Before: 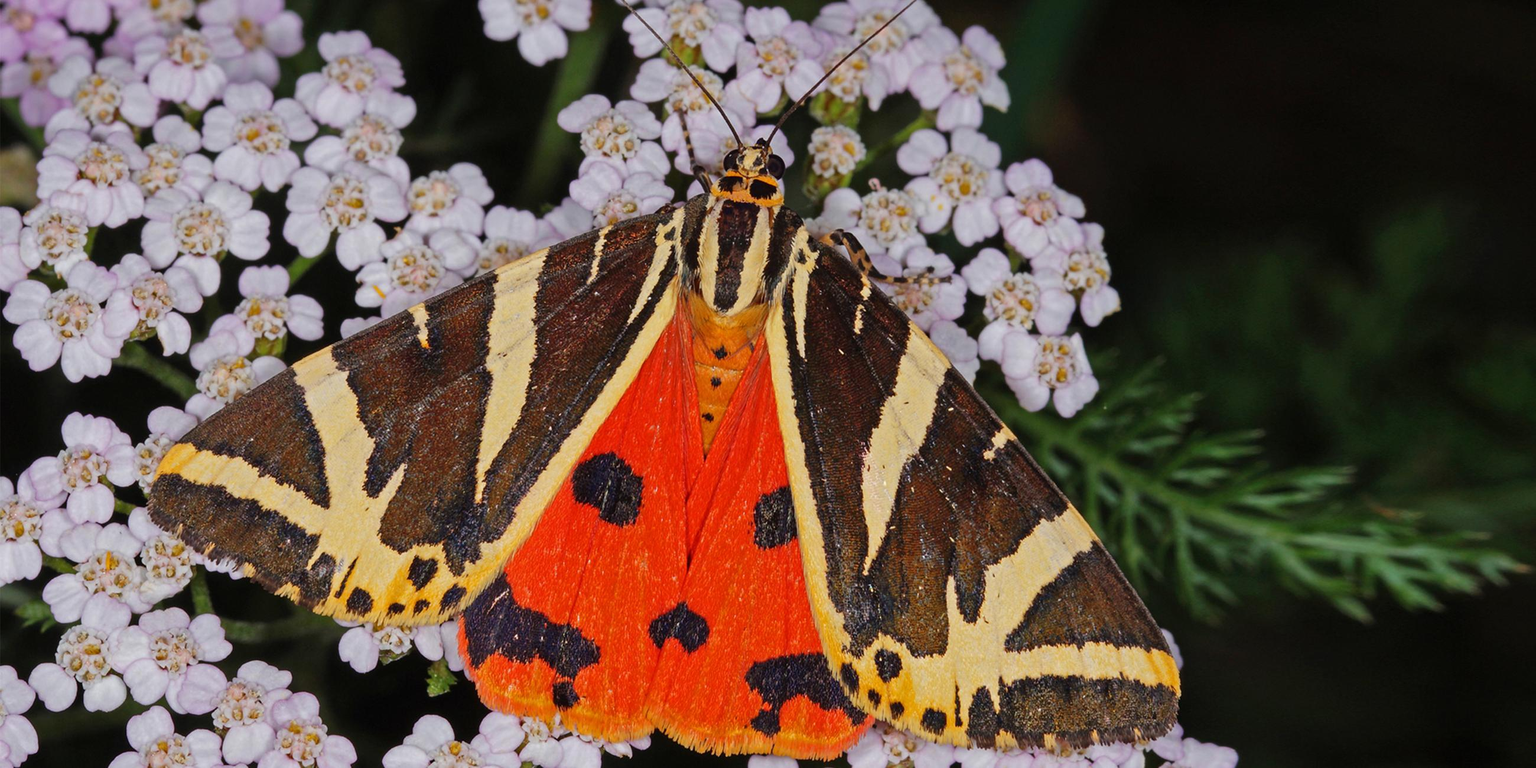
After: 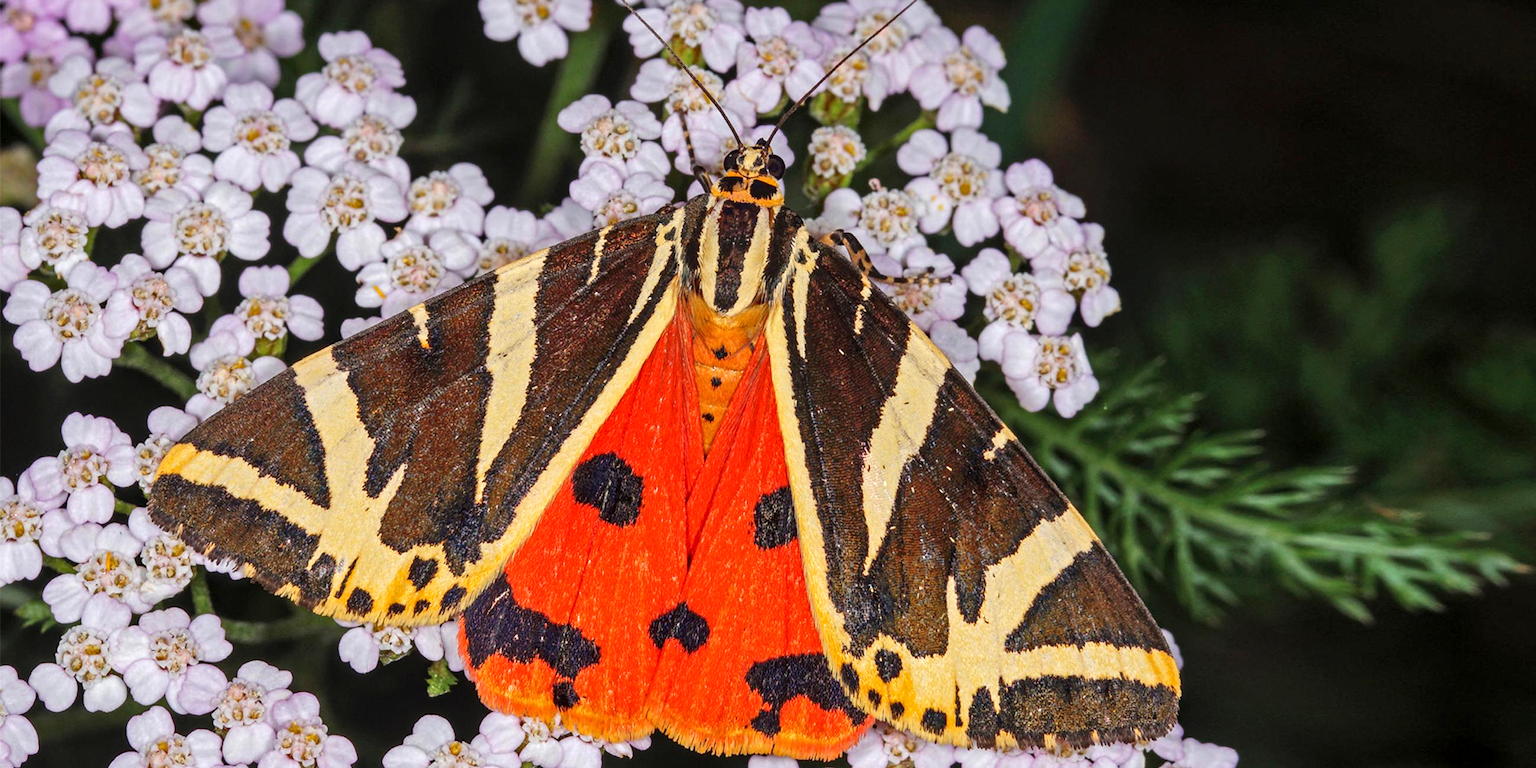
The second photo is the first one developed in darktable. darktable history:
local contrast: on, module defaults
exposure: black level correction 0.001, exposure 0.5 EV, compensate highlight preservation false
